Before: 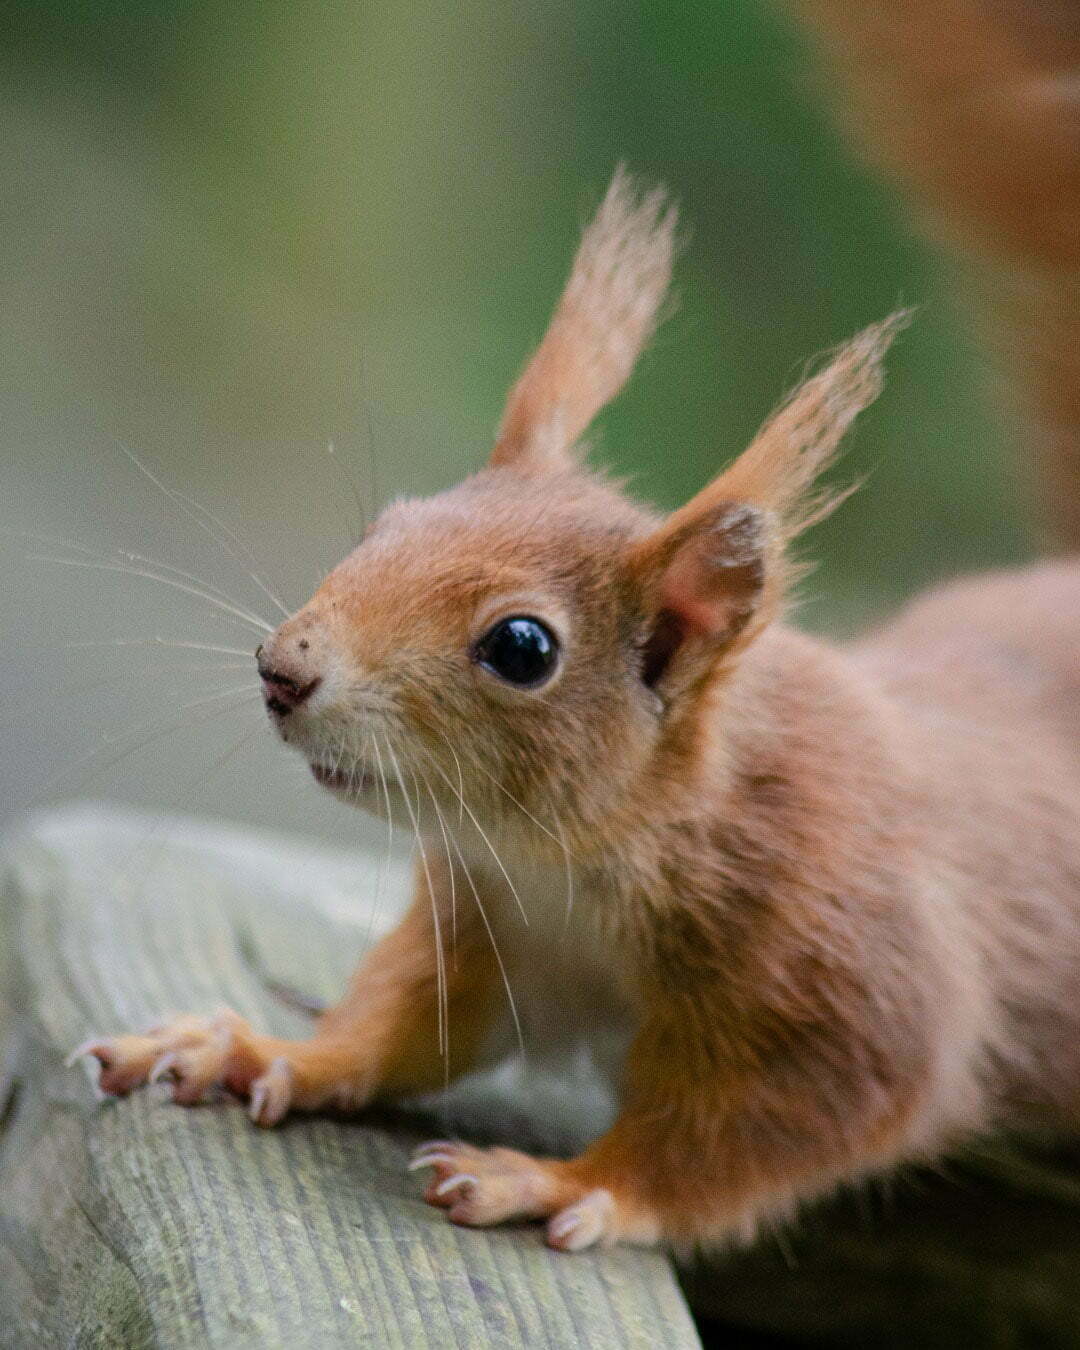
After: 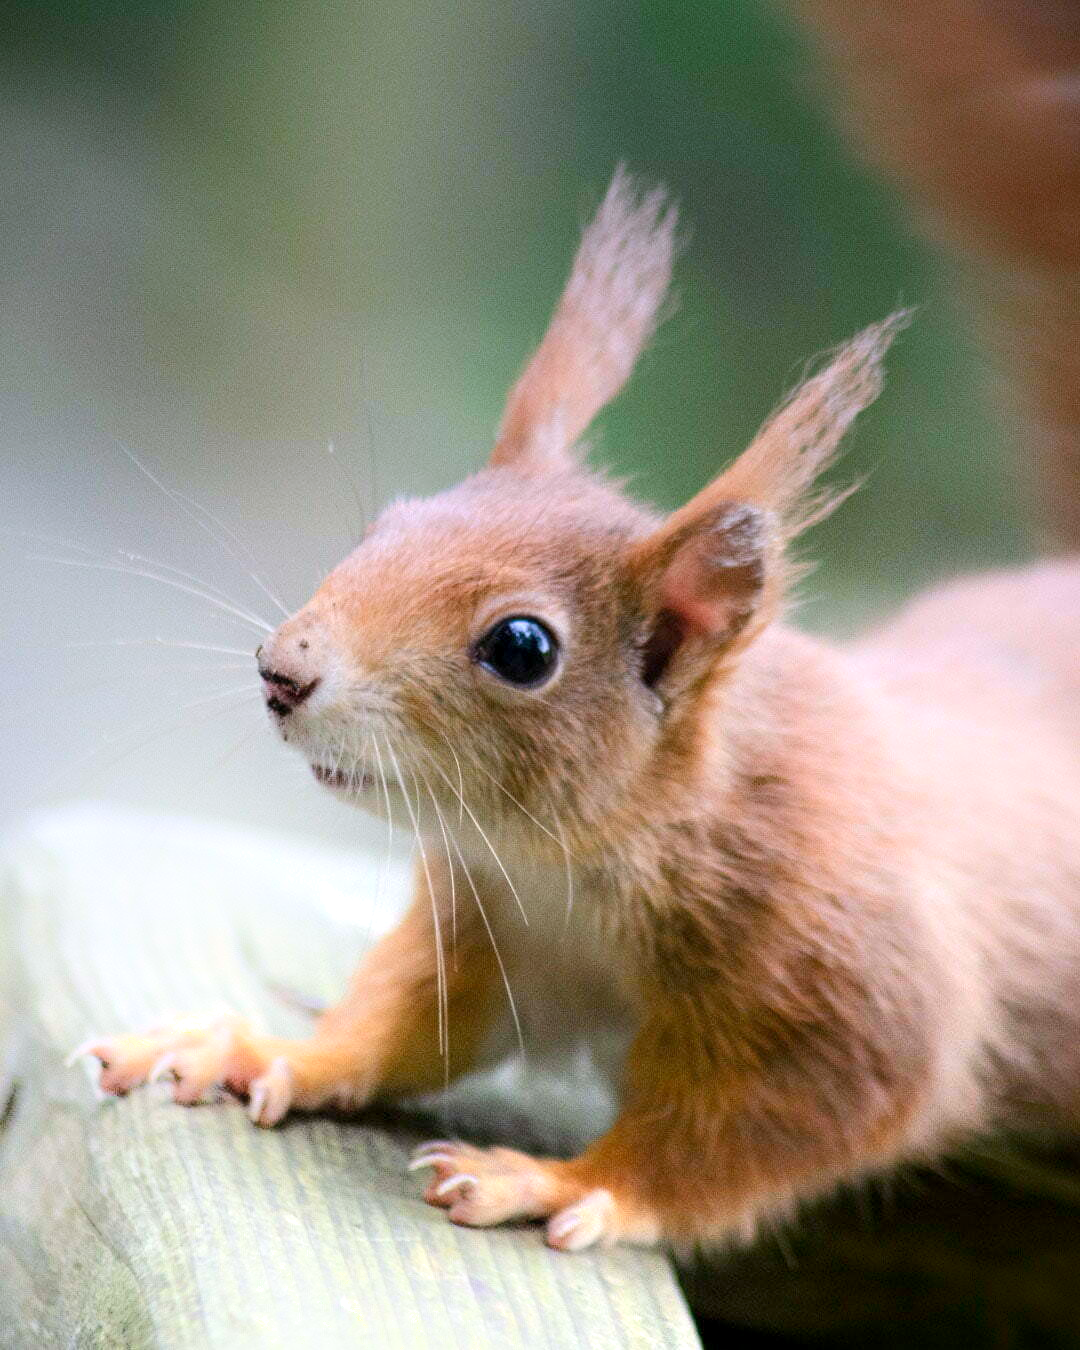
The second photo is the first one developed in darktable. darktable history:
shadows and highlights: shadows -54.3, highlights 86.09, soften with gaussian
exposure: black level correction 0.001, exposure 0.955 EV, compensate exposure bias true, compensate highlight preservation false
graduated density: hue 238.83°, saturation 50%
